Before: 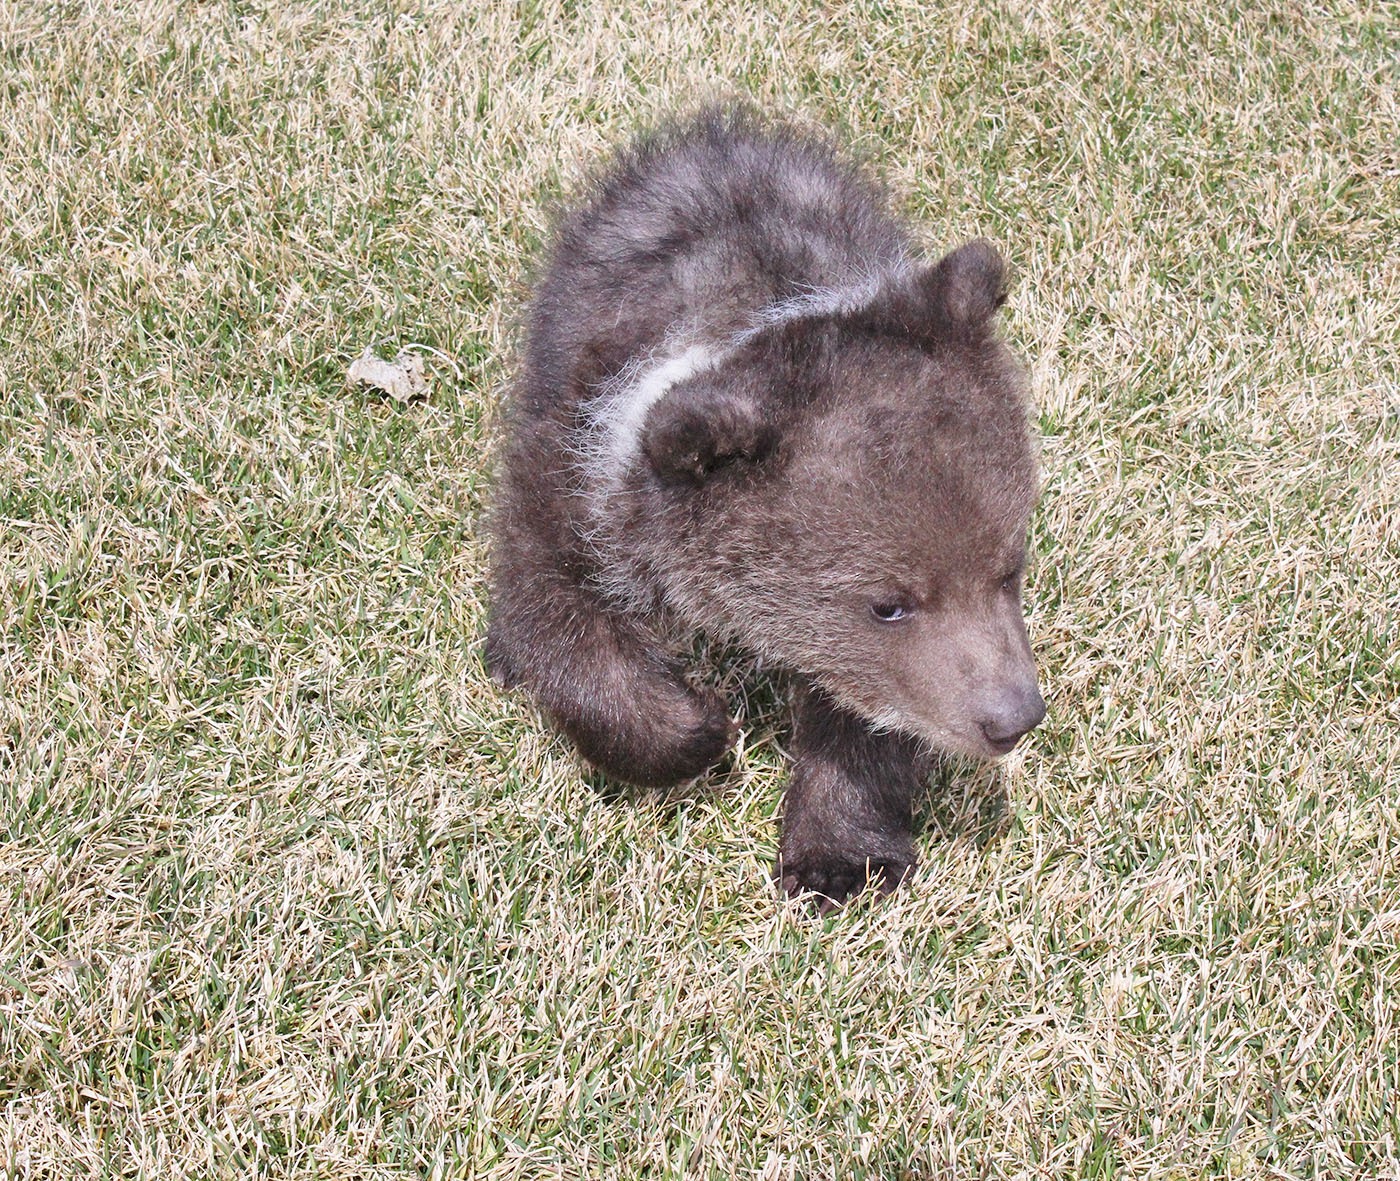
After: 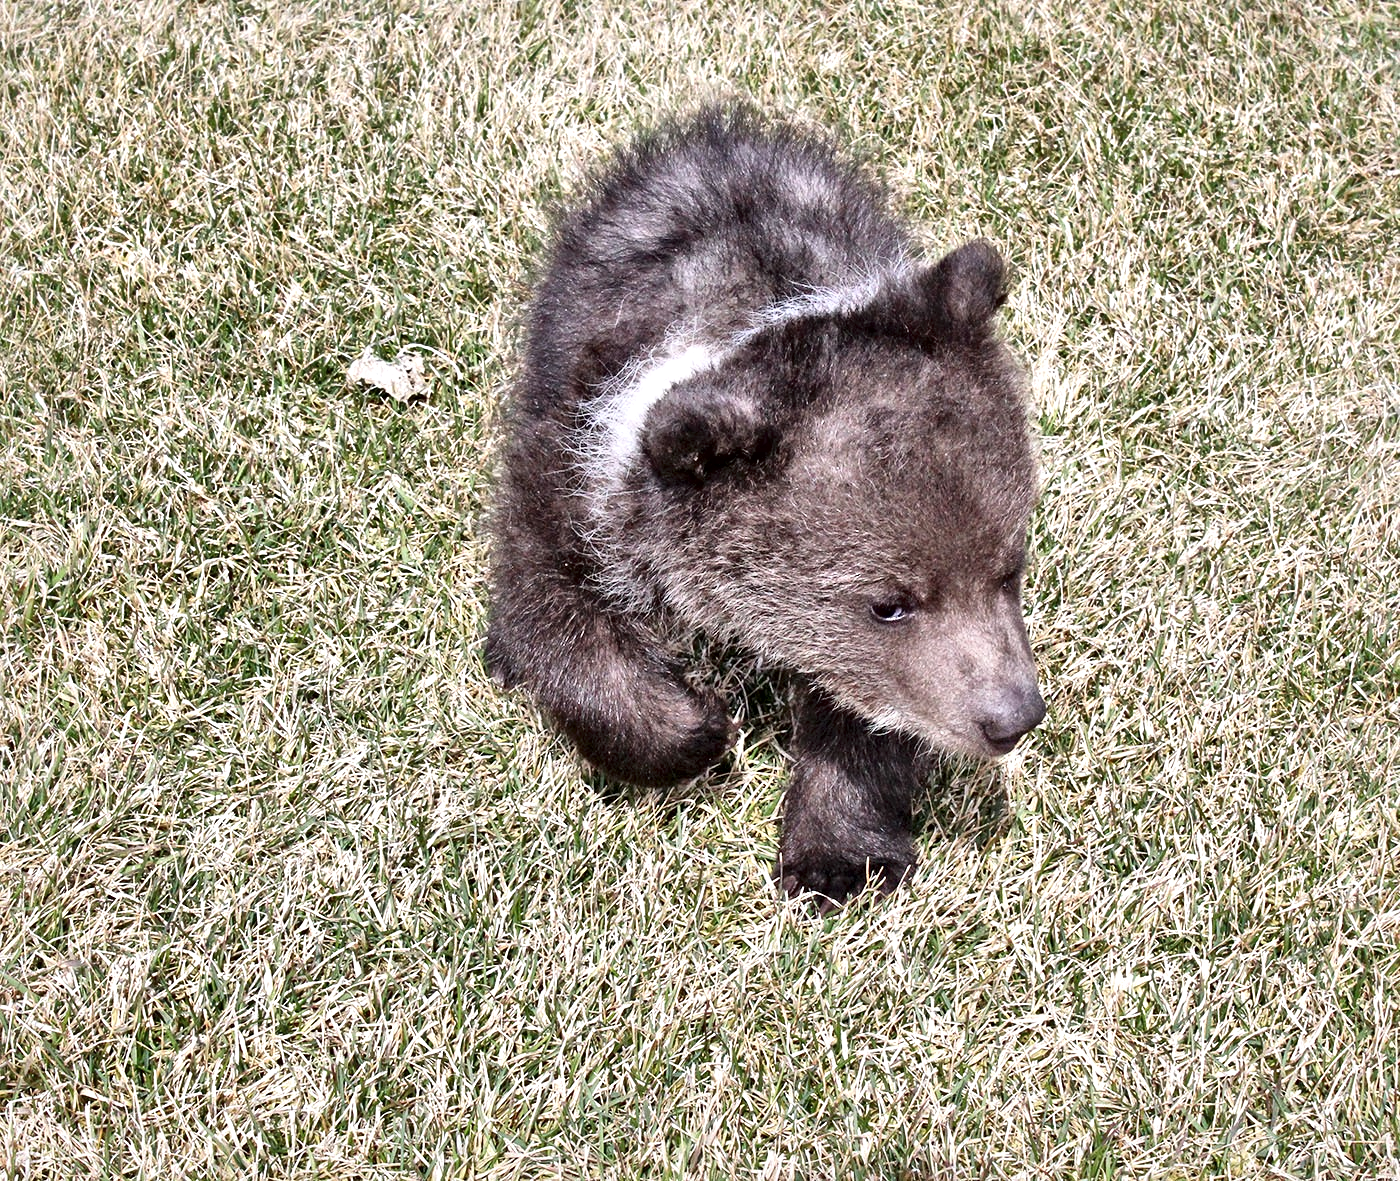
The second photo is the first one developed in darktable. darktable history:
local contrast: mode bilateral grid, contrast 44, coarseness 69, detail 214%, midtone range 0.2
